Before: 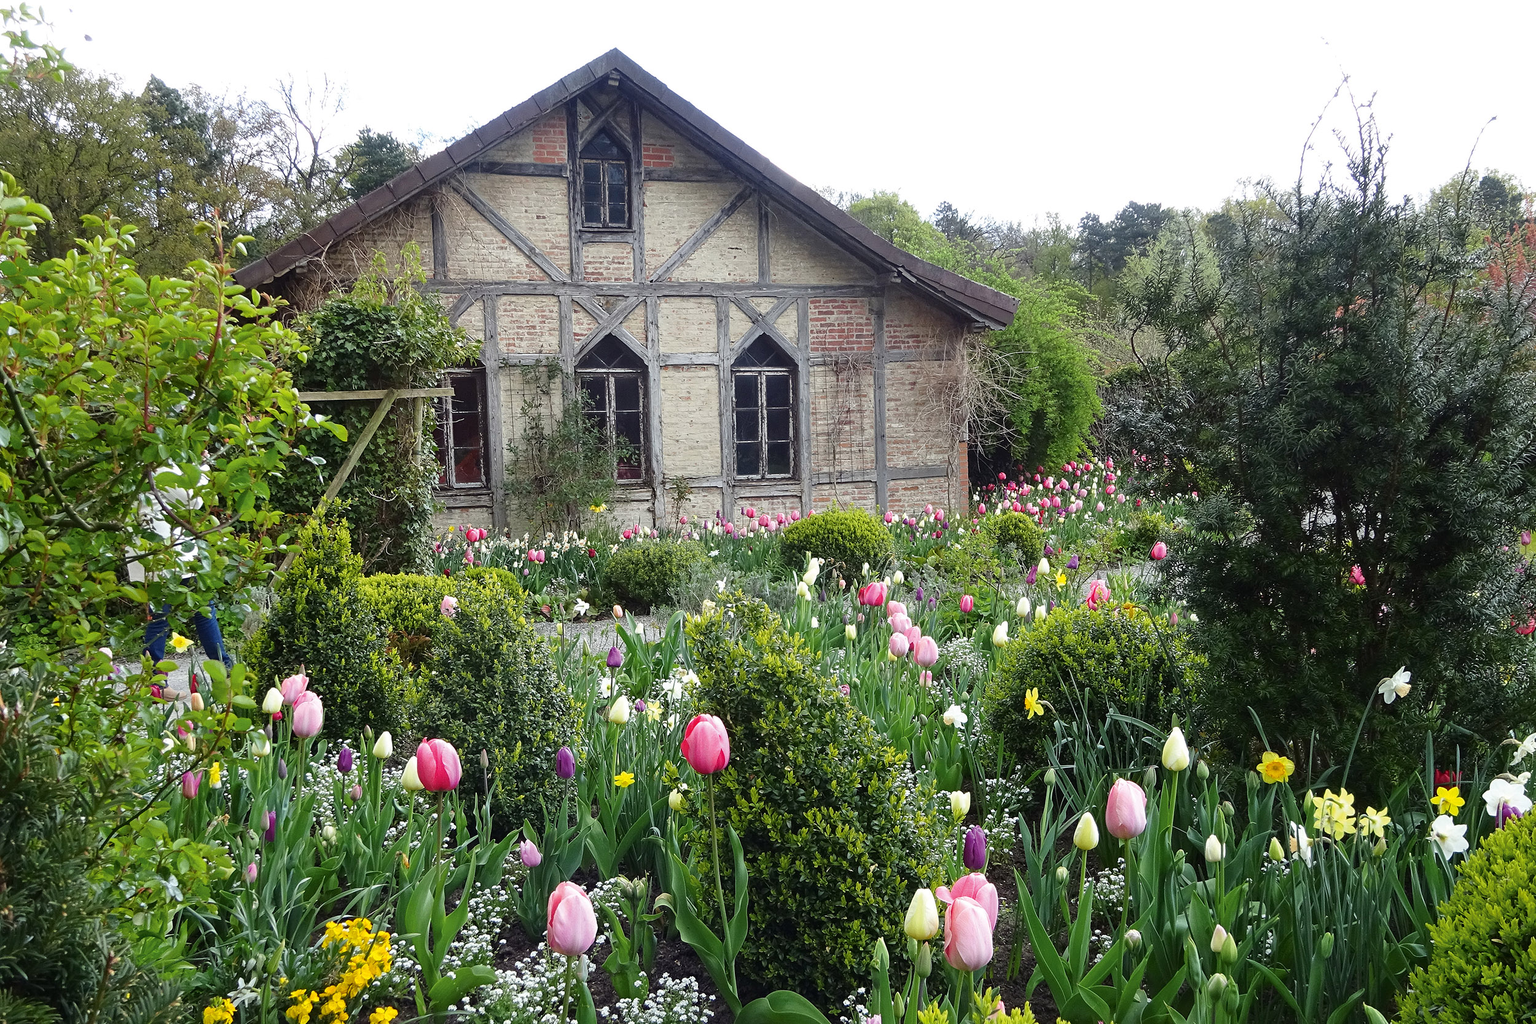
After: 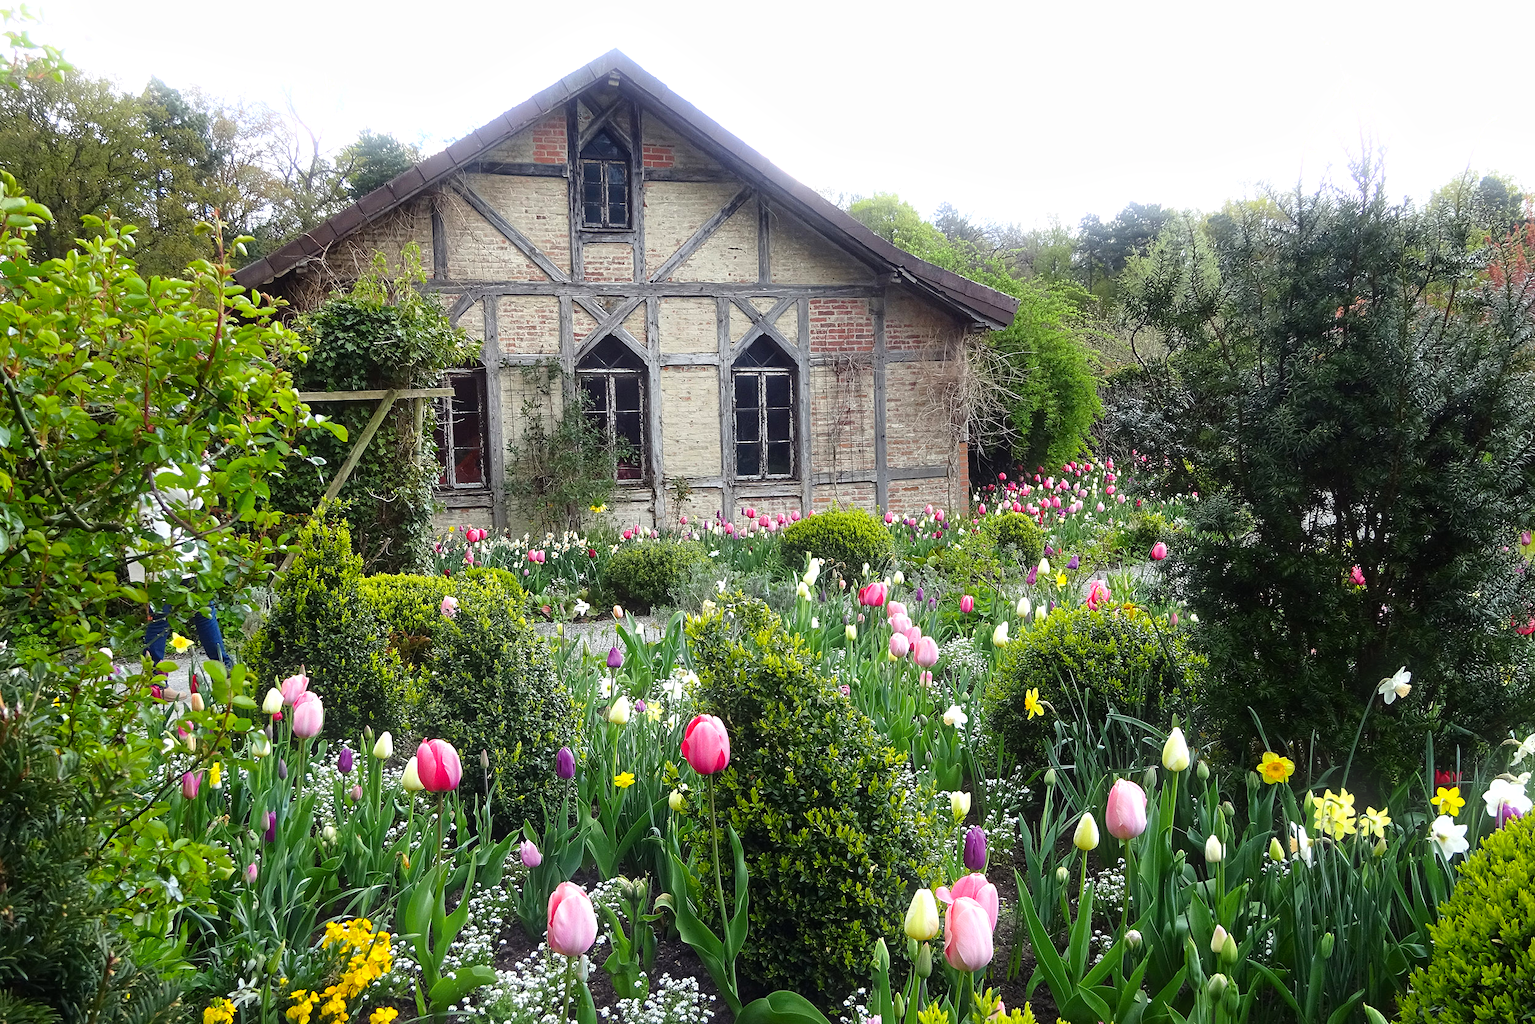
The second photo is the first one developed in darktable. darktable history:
color balance: contrast 8.5%, output saturation 105%
bloom: size 9%, threshold 100%, strength 7%
exposure: compensate highlight preservation false
